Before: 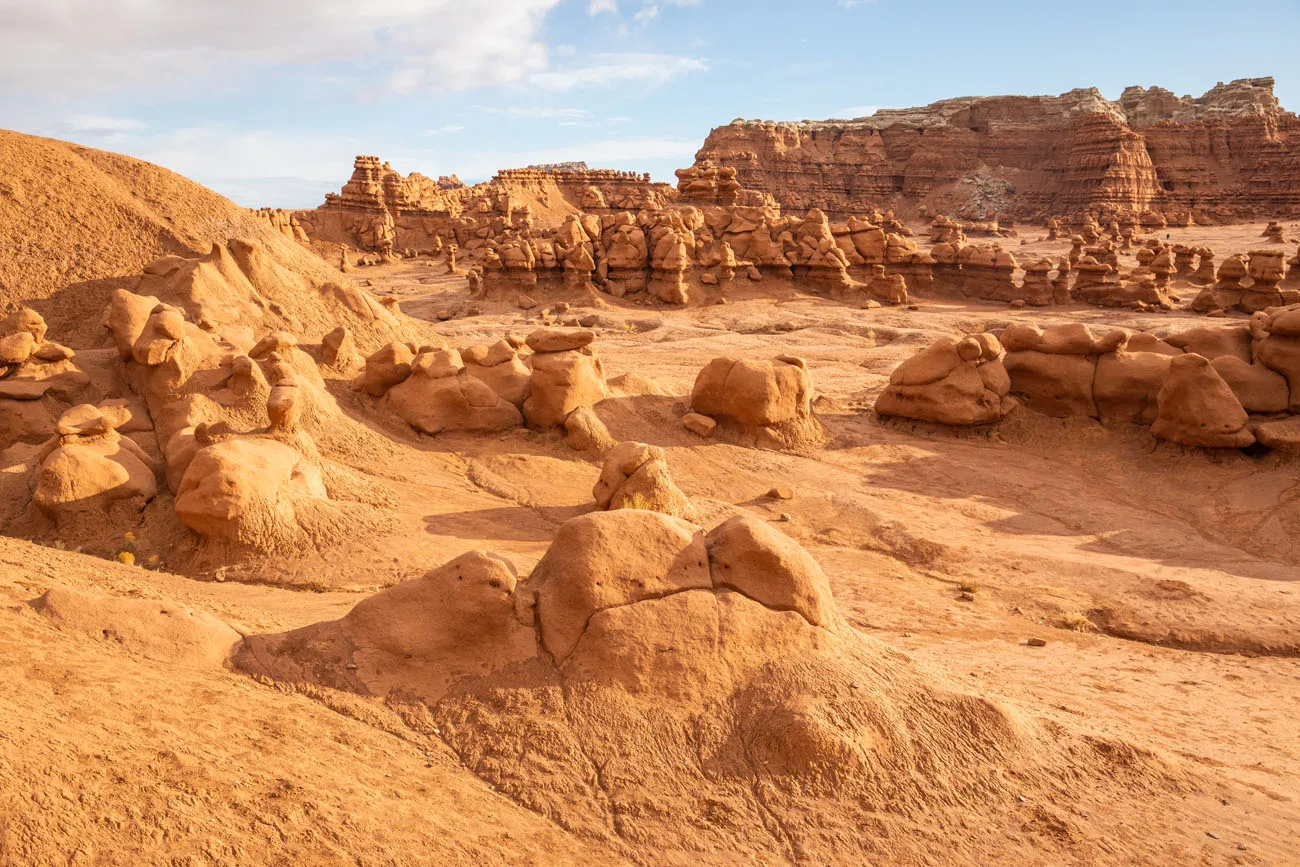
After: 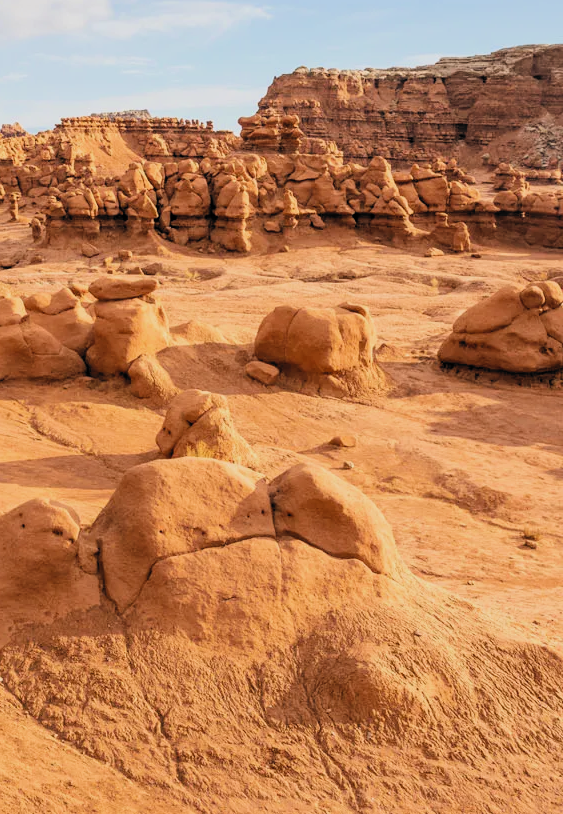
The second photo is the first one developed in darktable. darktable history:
filmic rgb: black relative exposure -5.1 EV, white relative exposure 3.99 EV, hardness 2.88, contrast 1.3, highlights saturation mix -30.72%, color science v6 (2022)
crop: left 33.63%, top 6.066%, right 23.051%
